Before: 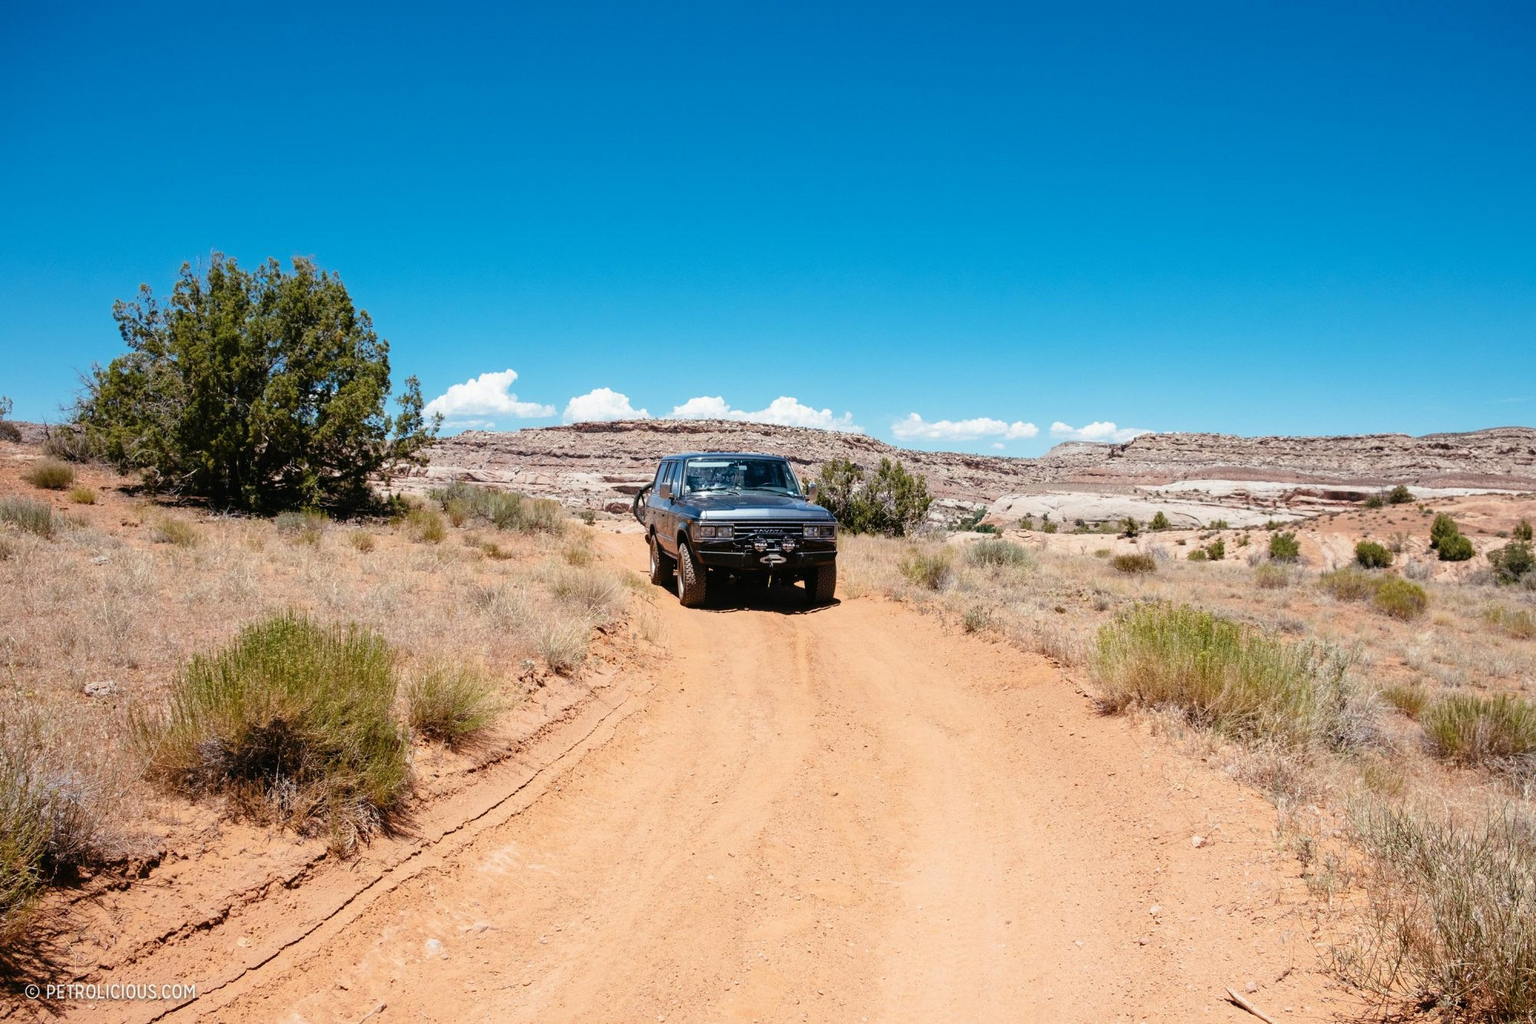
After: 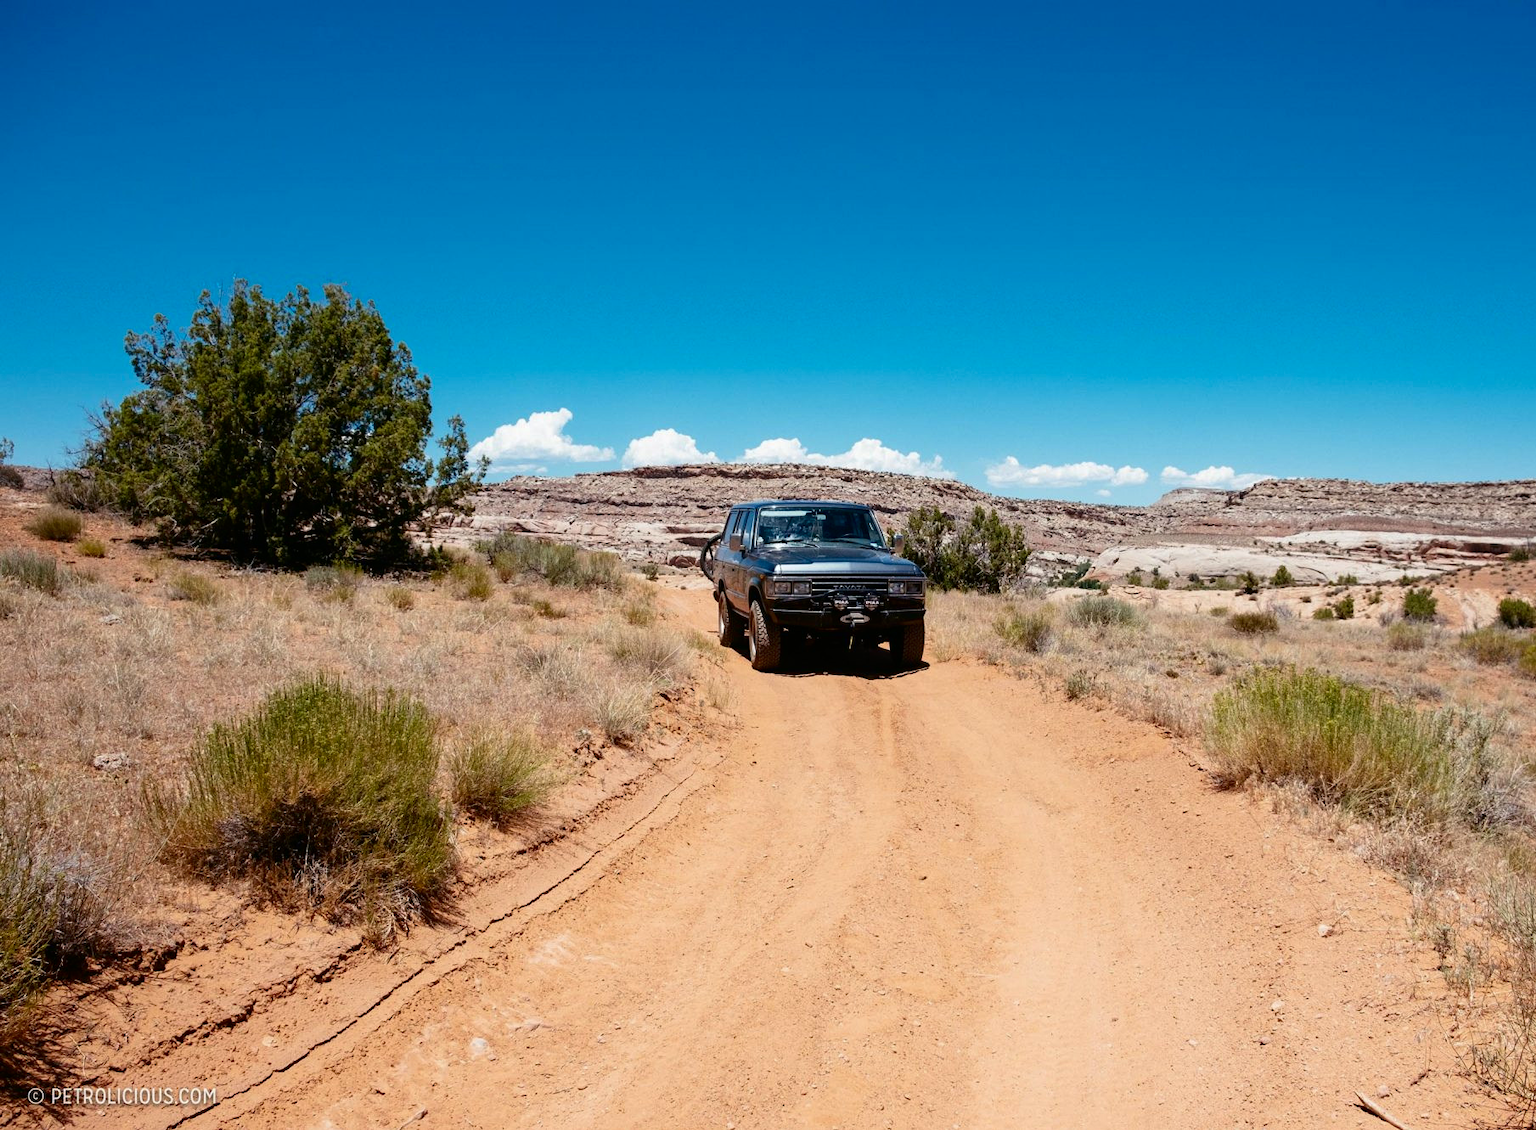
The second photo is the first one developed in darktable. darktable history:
crop: right 9.509%, bottom 0.031%
contrast brightness saturation: contrast 0.07, brightness -0.13, saturation 0.06
